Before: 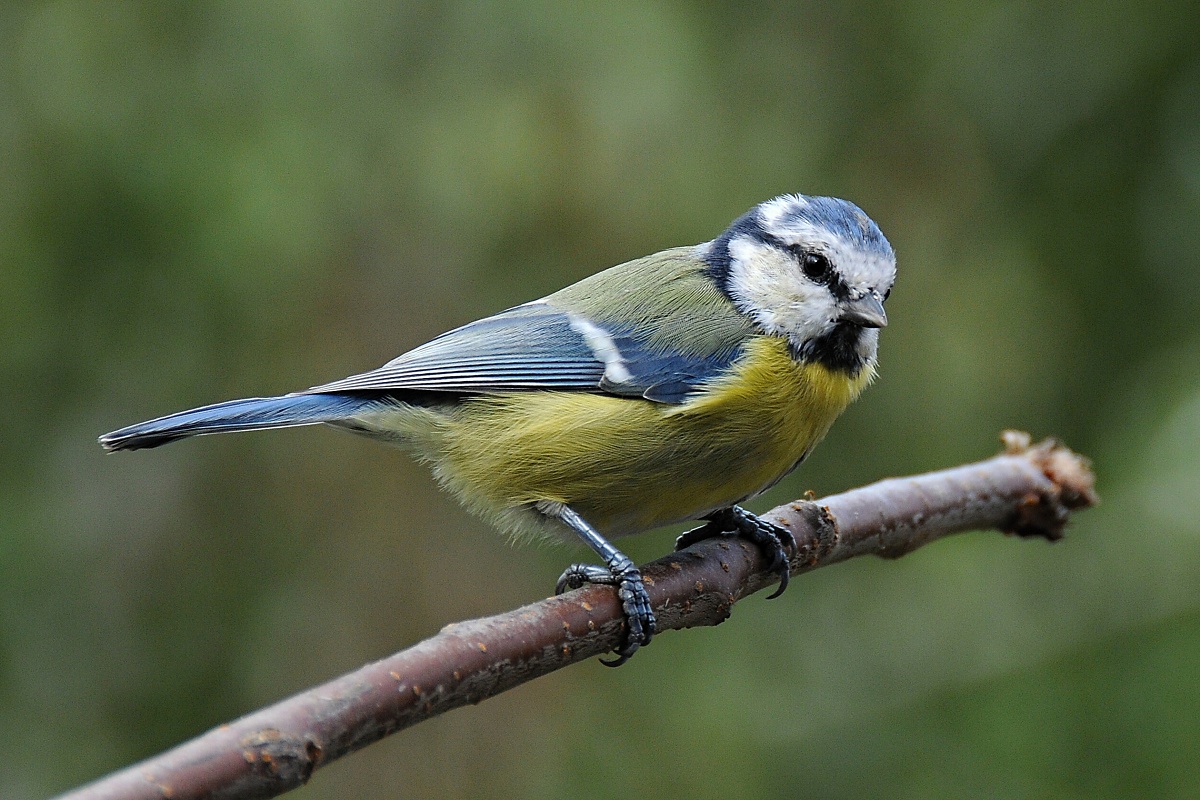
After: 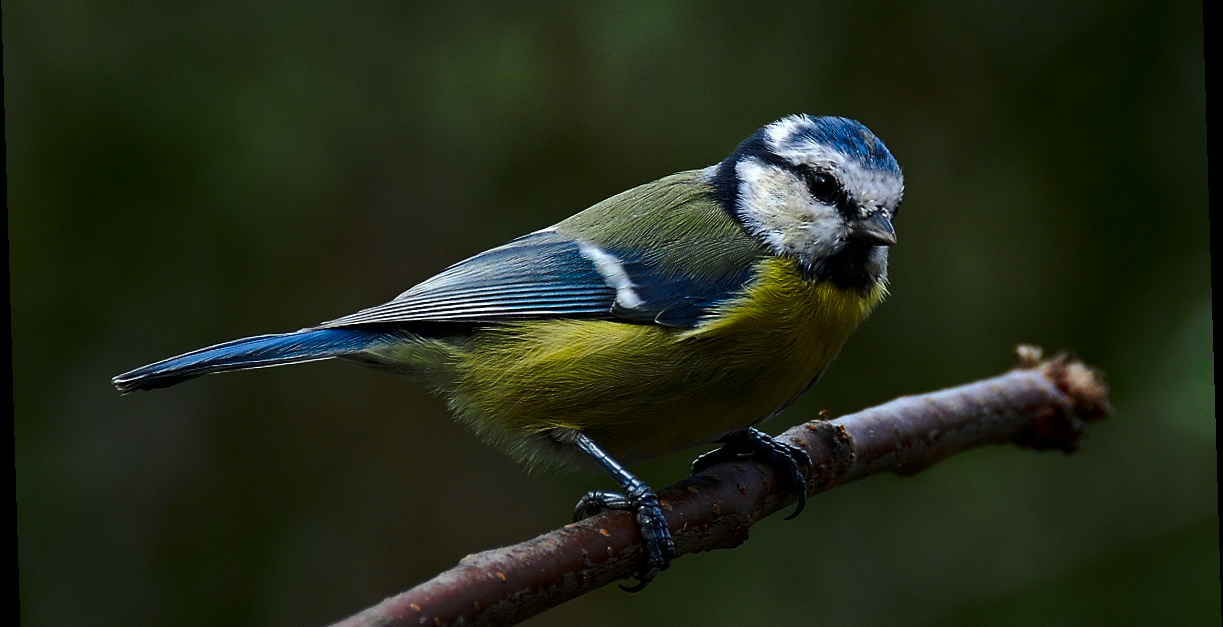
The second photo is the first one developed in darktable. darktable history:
crop: top 11.038%, bottom 13.962%
rotate and perspective: rotation -1.75°, automatic cropping off
contrast brightness saturation: contrast 0.1, brightness -0.26, saturation 0.14
tone curve: curves: ch0 [(0, 0) (0.003, 0.002) (0.011, 0.007) (0.025, 0.015) (0.044, 0.026) (0.069, 0.041) (0.1, 0.059) (0.136, 0.08) (0.177, 0.105) (0.224, 0.132) (0.277, 0.163) (0.335, 0.198) (0.399, 0.253) (0.468, 0.341) (0.543, 0.435) (0.623, 0.532) (0.709, 0.635) (0.801, 0.745) (0.898, 0.873) (1, 1)], preserve colors none
